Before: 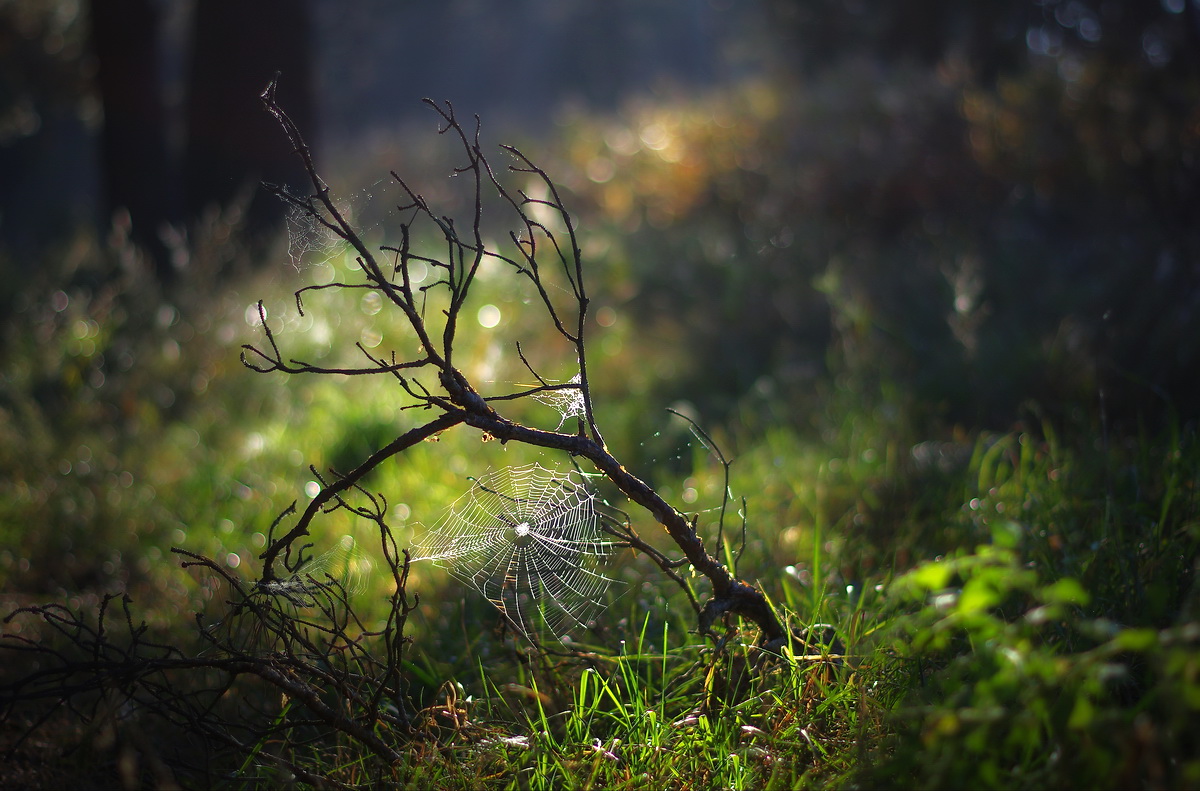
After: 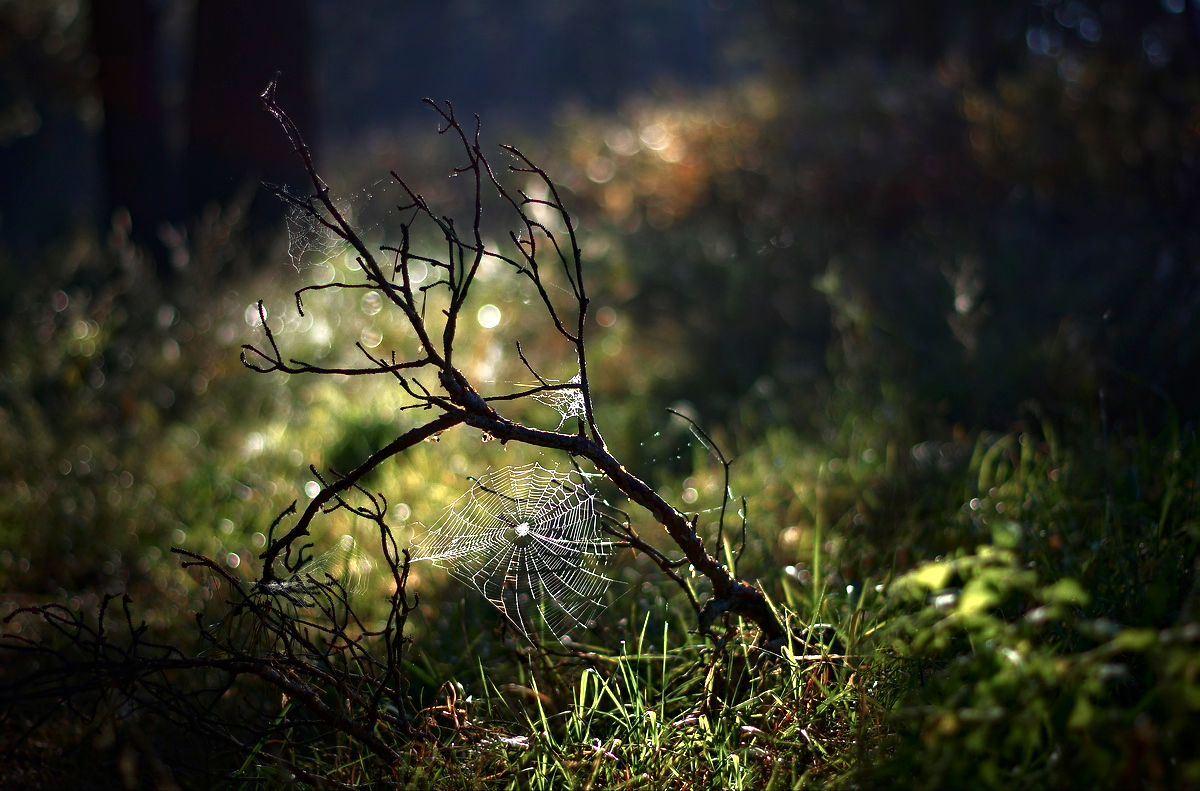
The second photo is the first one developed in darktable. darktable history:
contrast brightness saturation: contrast 0.067, brightness -0.144, saturation 0.108
color zones: curves: ch0 [(0, 0.473) (0.001, 0.473) (0.226, 0.548) (0.4, 0.589) (0.525, 0.54) (0.728, 0.403) (0.999, 0.473) (1, 0.473)]; ch1 [(0, 0.619) (0.001, 0.619) (0.234, 0.388) (0.4, 0.372) (0.528, 0.422) (0.732, 0.53) (0.999, 0.619) (1, 0.619)]; ch2 [(0, 0.547) (0.001, 0.547) (0.226, 0.45) (0.4, 0.525) (0.525, 0.585) (0.8, 0.511) (0.999, 0.547) (1, 0.547)]
contrast equalizer: octaves 7, y [[0.5, 0.501, 0.525, 0.597, 0.58, 0.514], [0.5 ×6], [0.5 ×6], [0 ×6], [0 ×6]]
